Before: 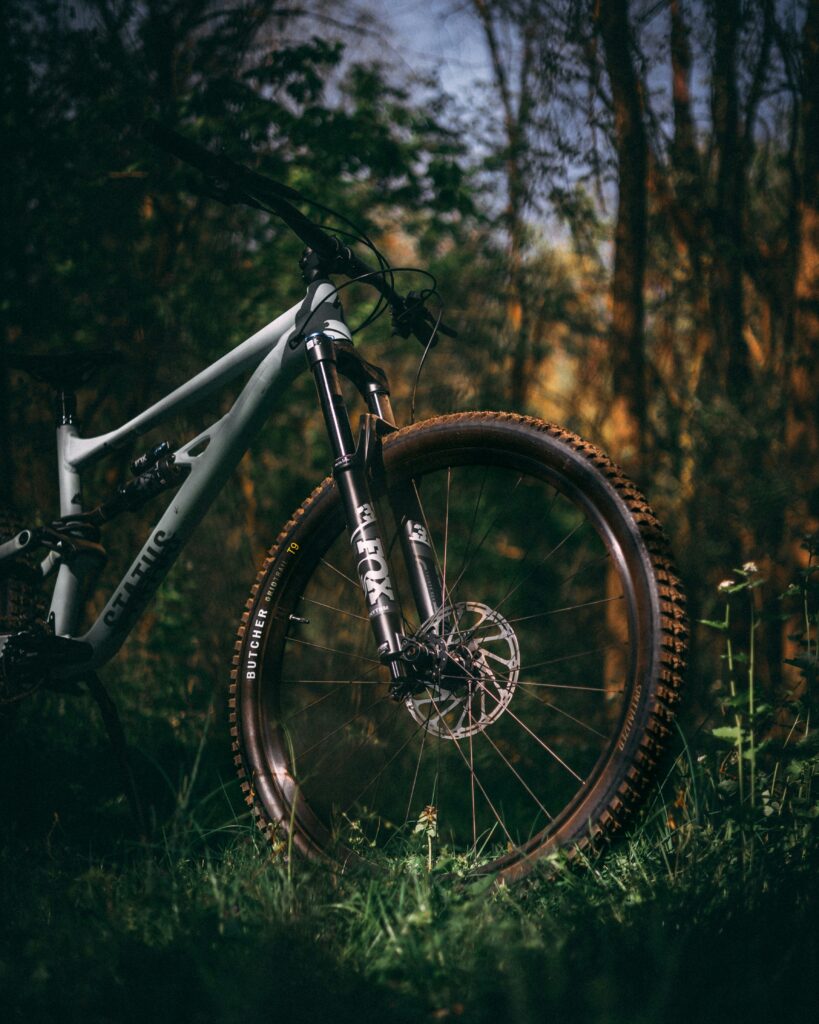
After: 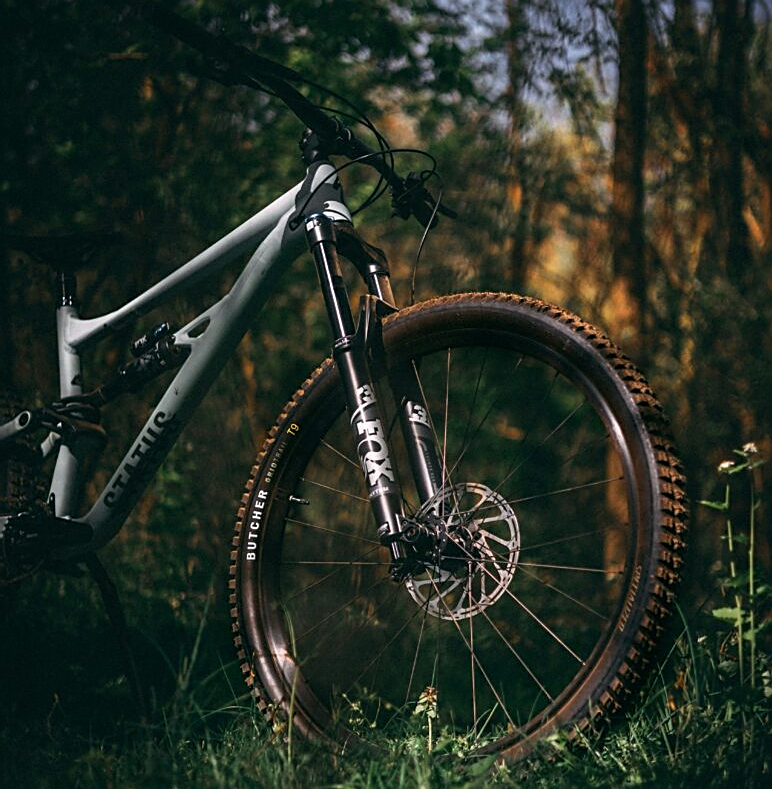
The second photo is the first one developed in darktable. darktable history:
base curve: preserve colors none
crop and rotate: angle 0.03°, top 11.643%, right 5.651%, bottom 11.189%
sharpen: on, module defaults
